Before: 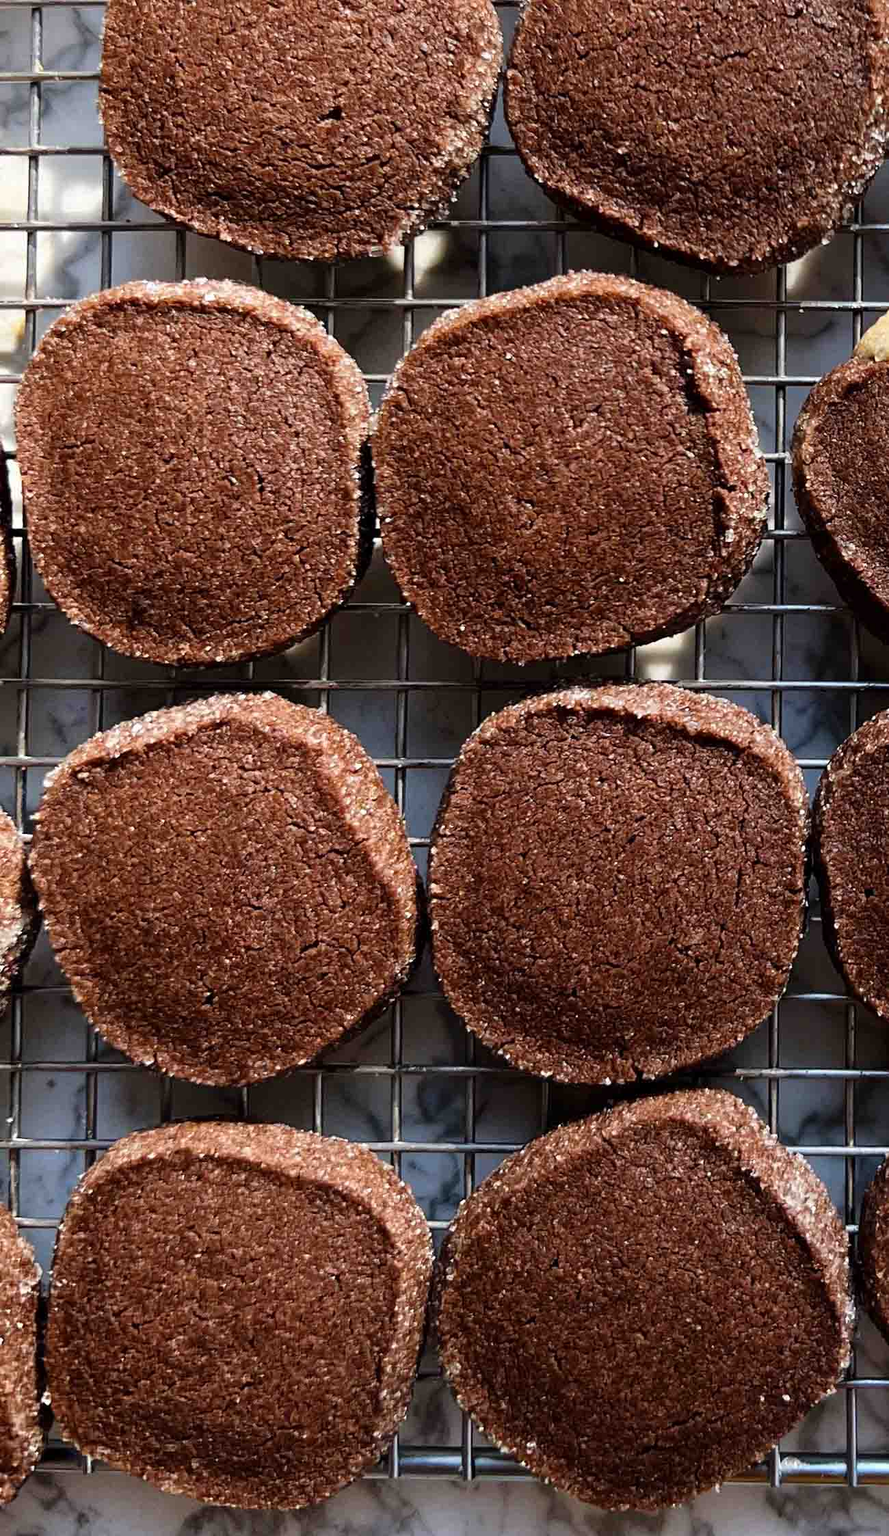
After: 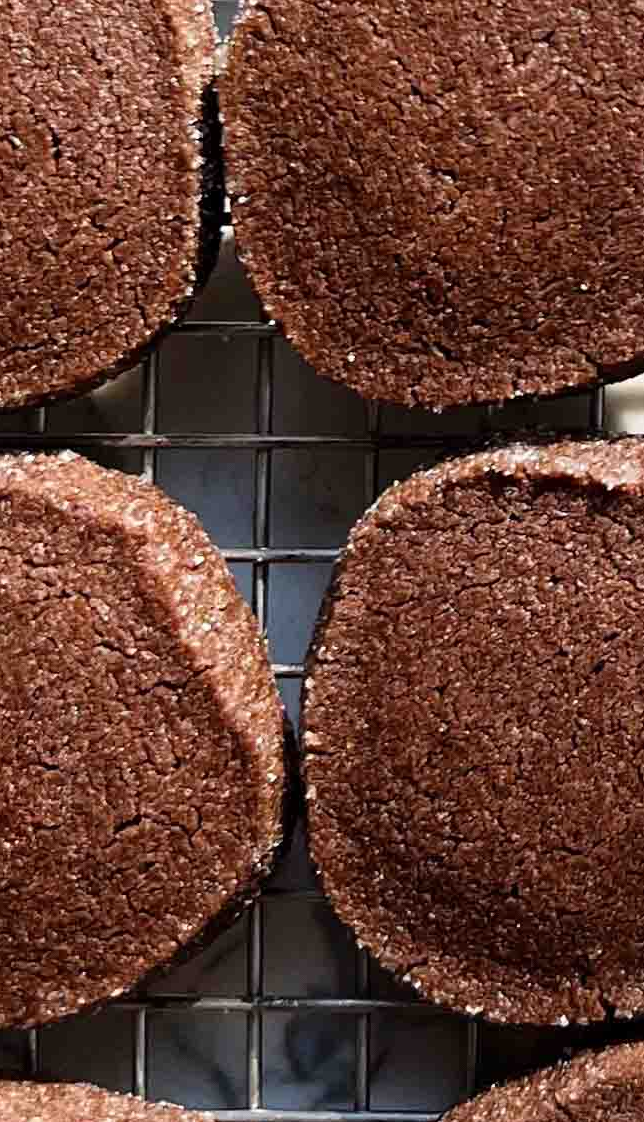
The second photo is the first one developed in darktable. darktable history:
crop: left 25.04%, top 24.977%, right 25.421%, bottom 25.055%
